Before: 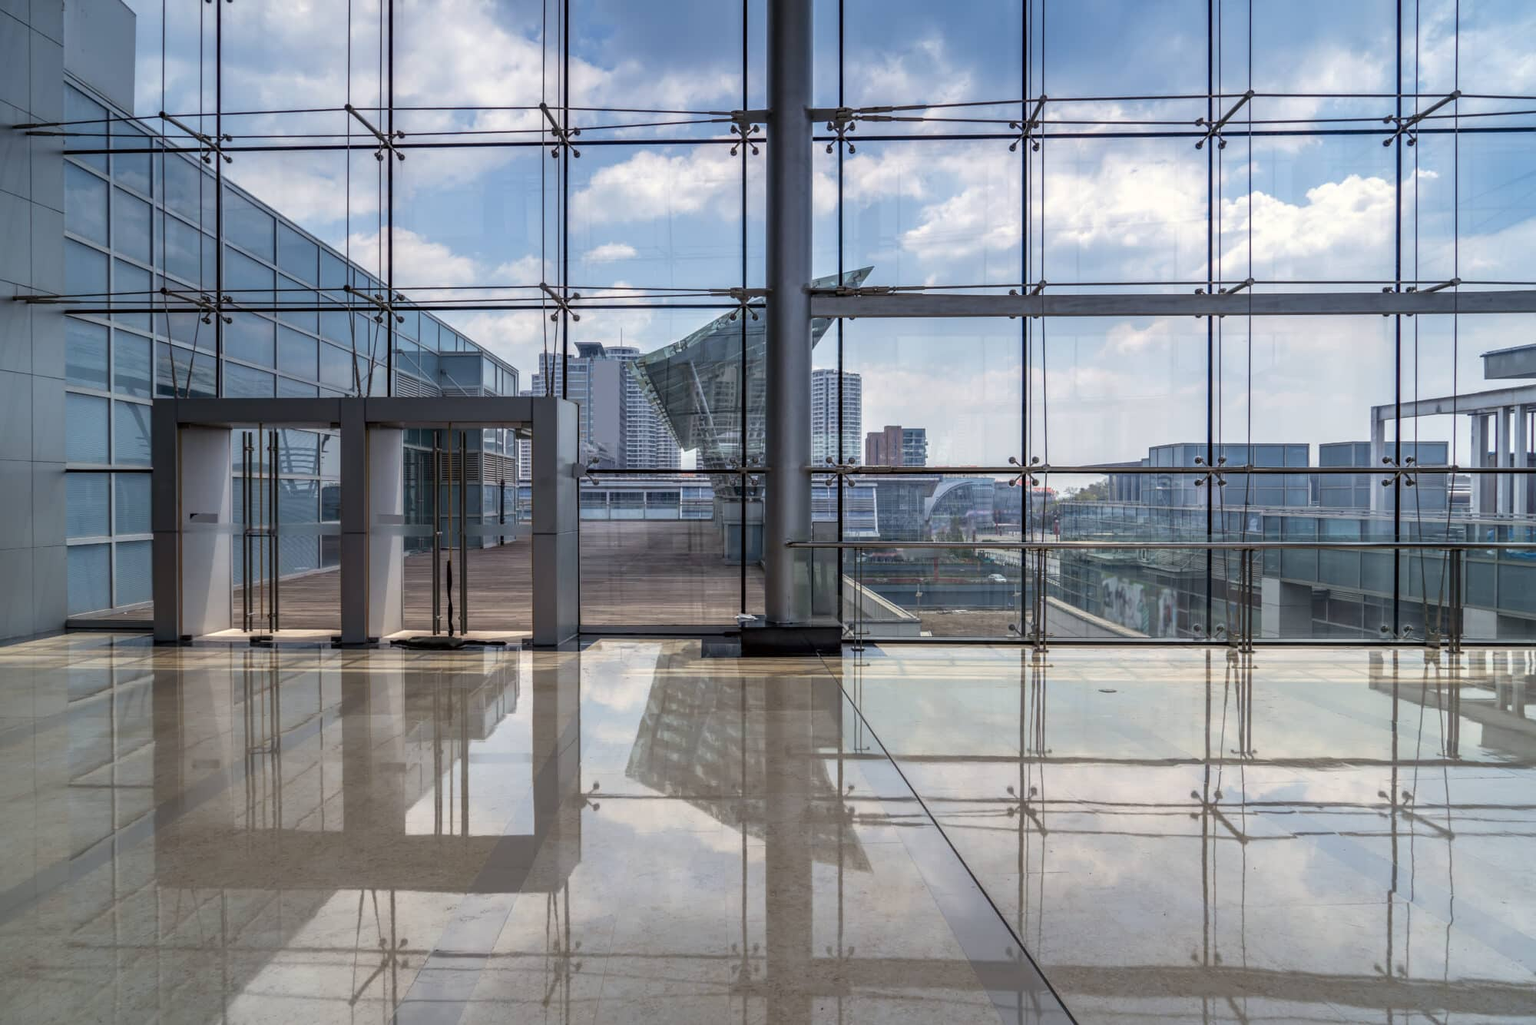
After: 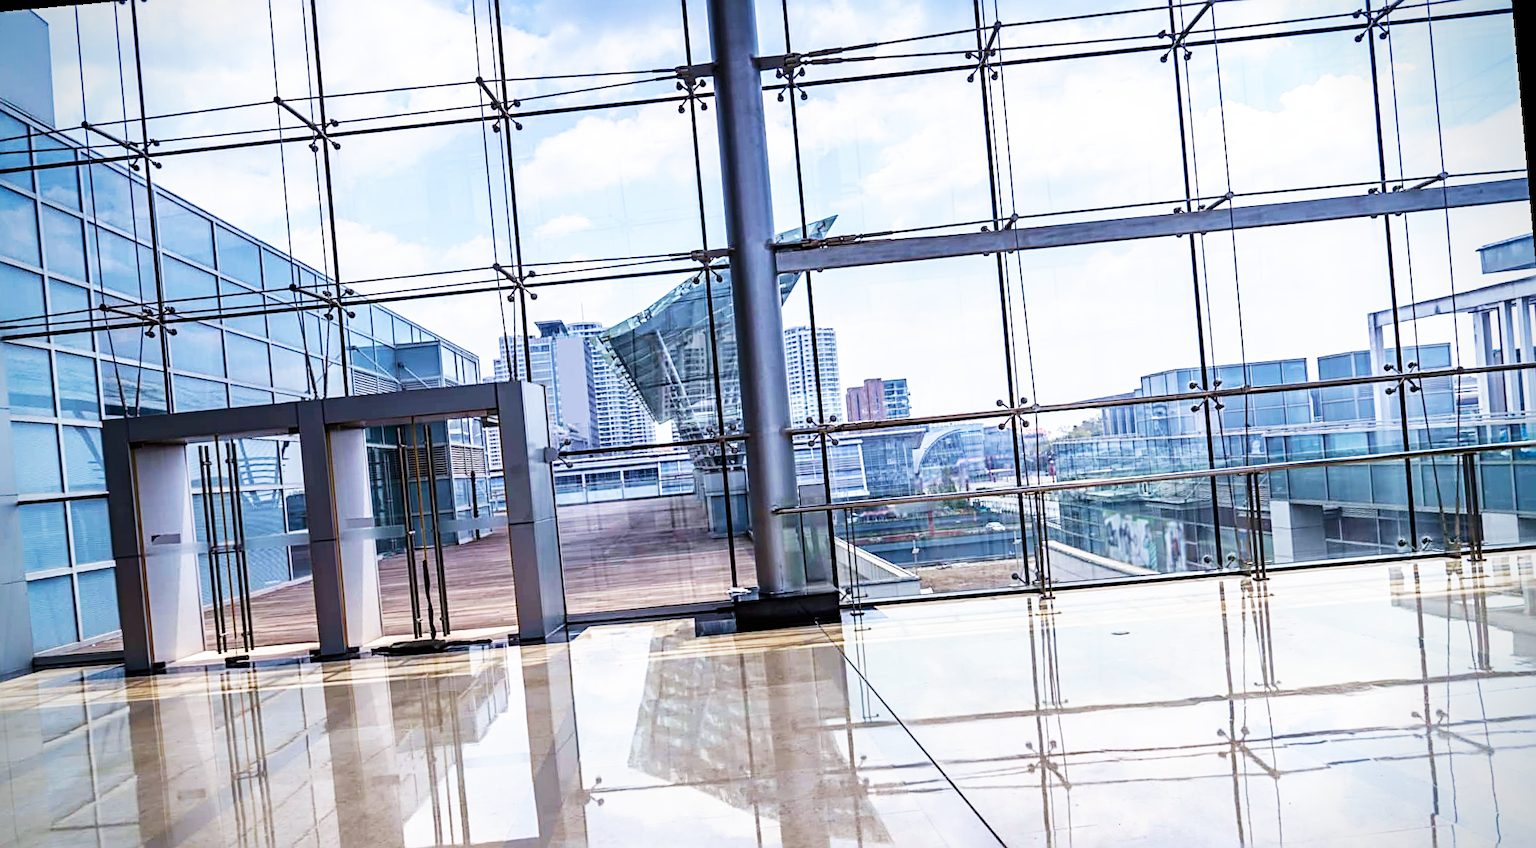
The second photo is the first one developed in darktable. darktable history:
rotate and perspective: rotation -5.2°, automatic cropping off
base curve: curves: ch0 [(0, 0) (0.007, 0.004) (0.027, 0.03) (0.046, 0.07) (0.207, 0.54) (0.442, 0.872) (0.673, 0.972) (1, 1)], preserve colors none
sharpen: radius 2.767
velvia: on, module defaults
white balance: red 0.984, blue 1.059
crop: left 5.596%, top 10.314%, right 3.534%, bottom 19.395%
vignetting: fall-off start 88.53%, fall-off radius 44.2%, saturation 0.376, width/height ratio 1.161
